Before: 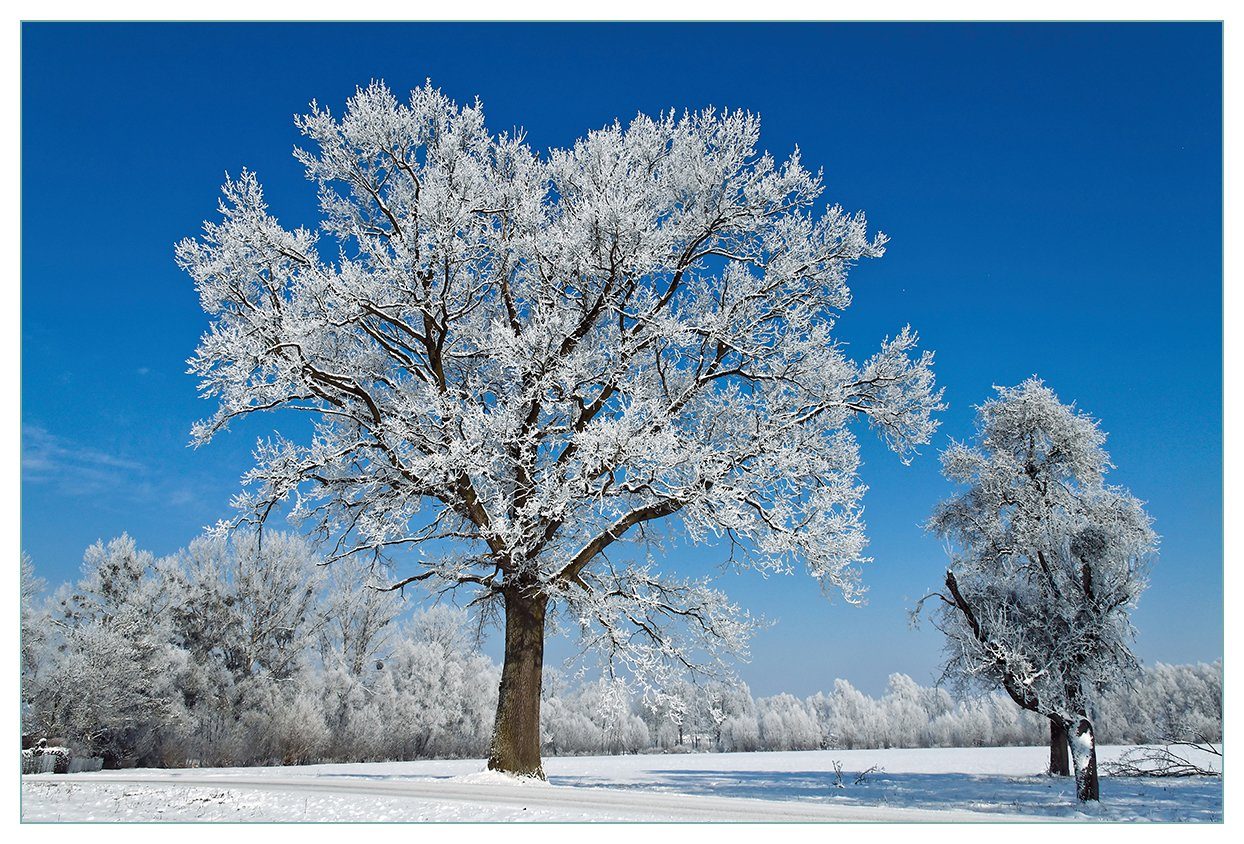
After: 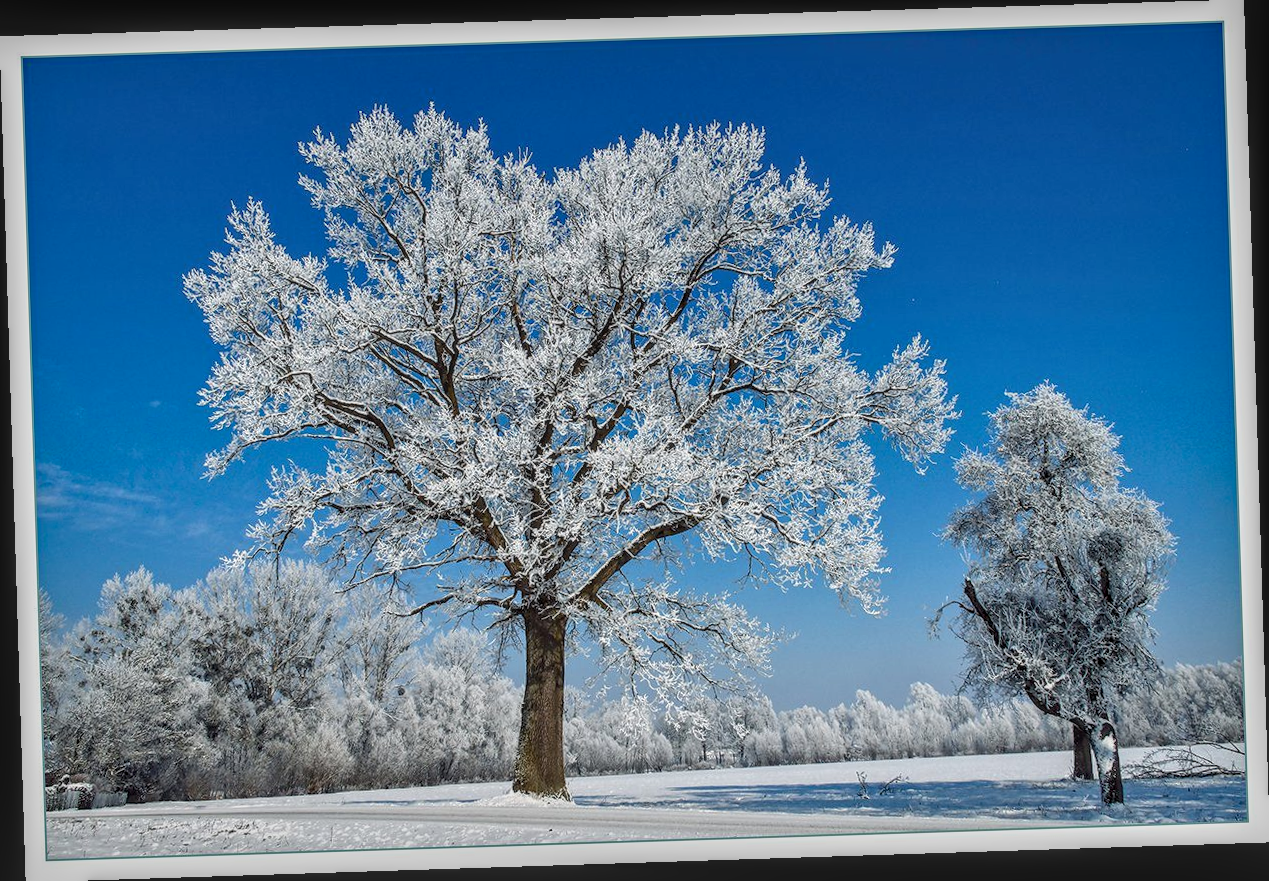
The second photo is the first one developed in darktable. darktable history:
rotate and perspective: rotation -1.77°, lens shift (horizontal) 0.004, automatic cropping off
local contrast: highlights 0%, shadows 0%, detail 133%
